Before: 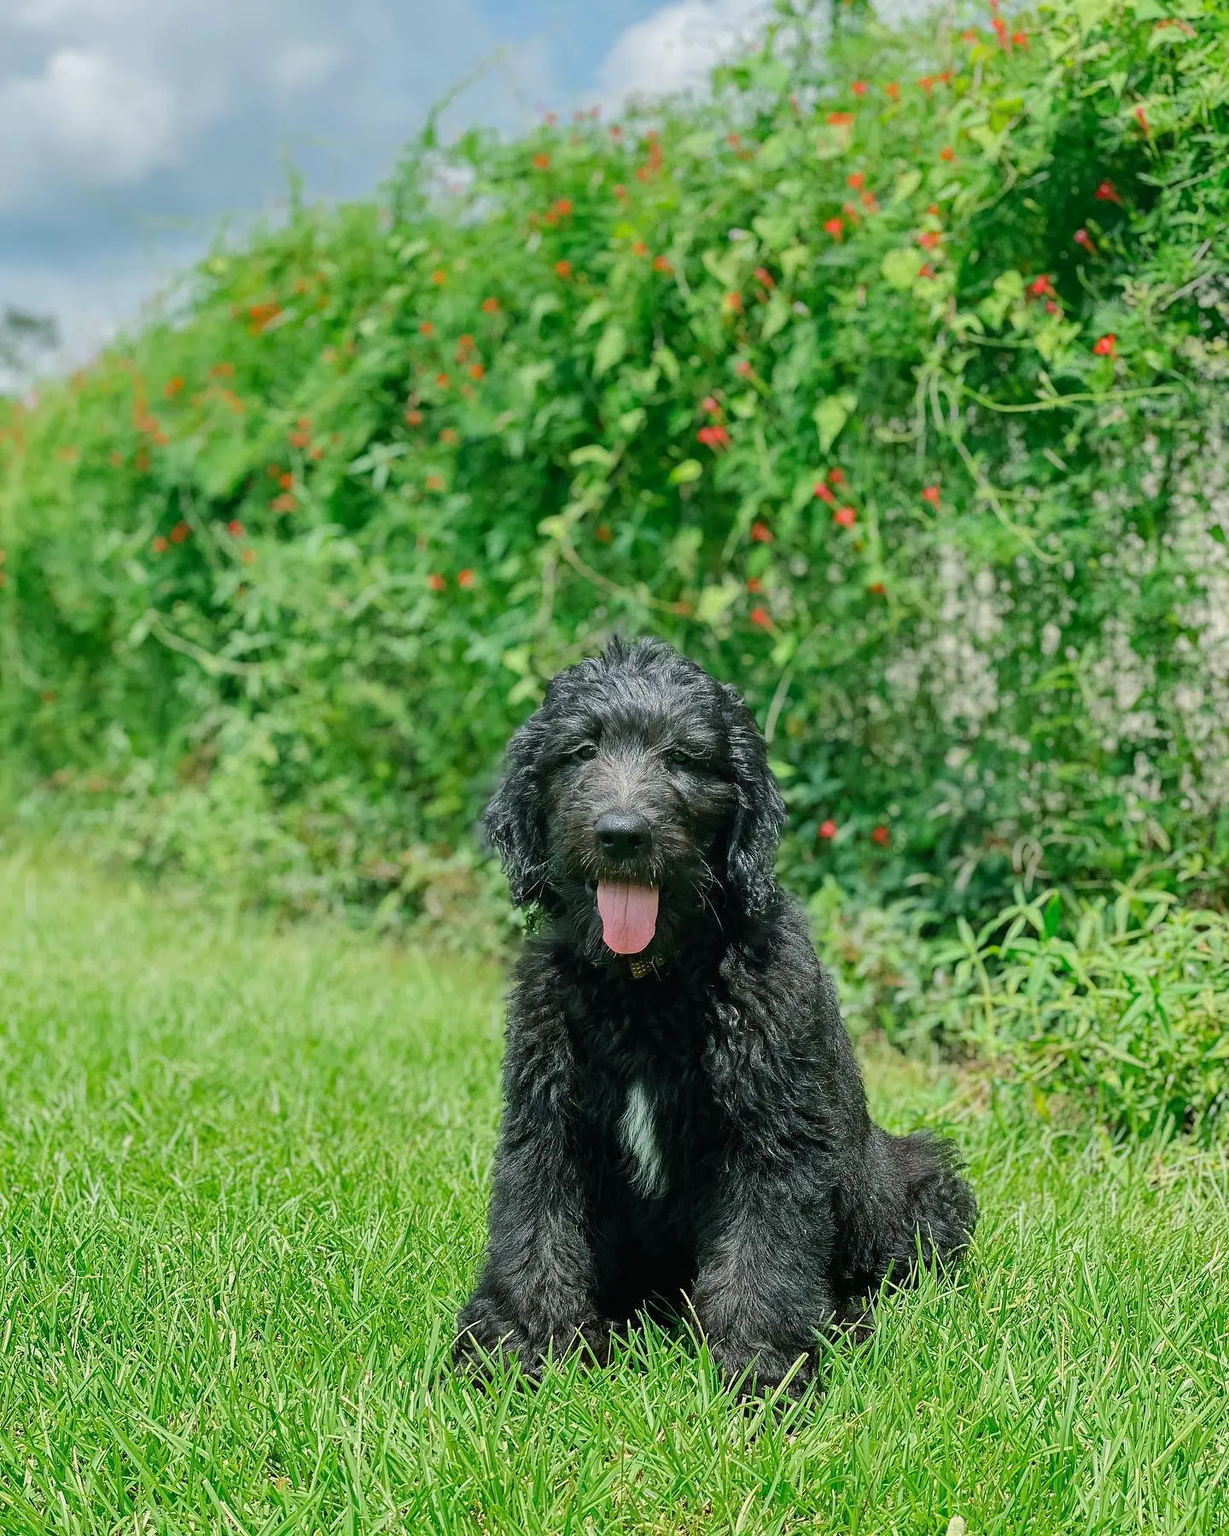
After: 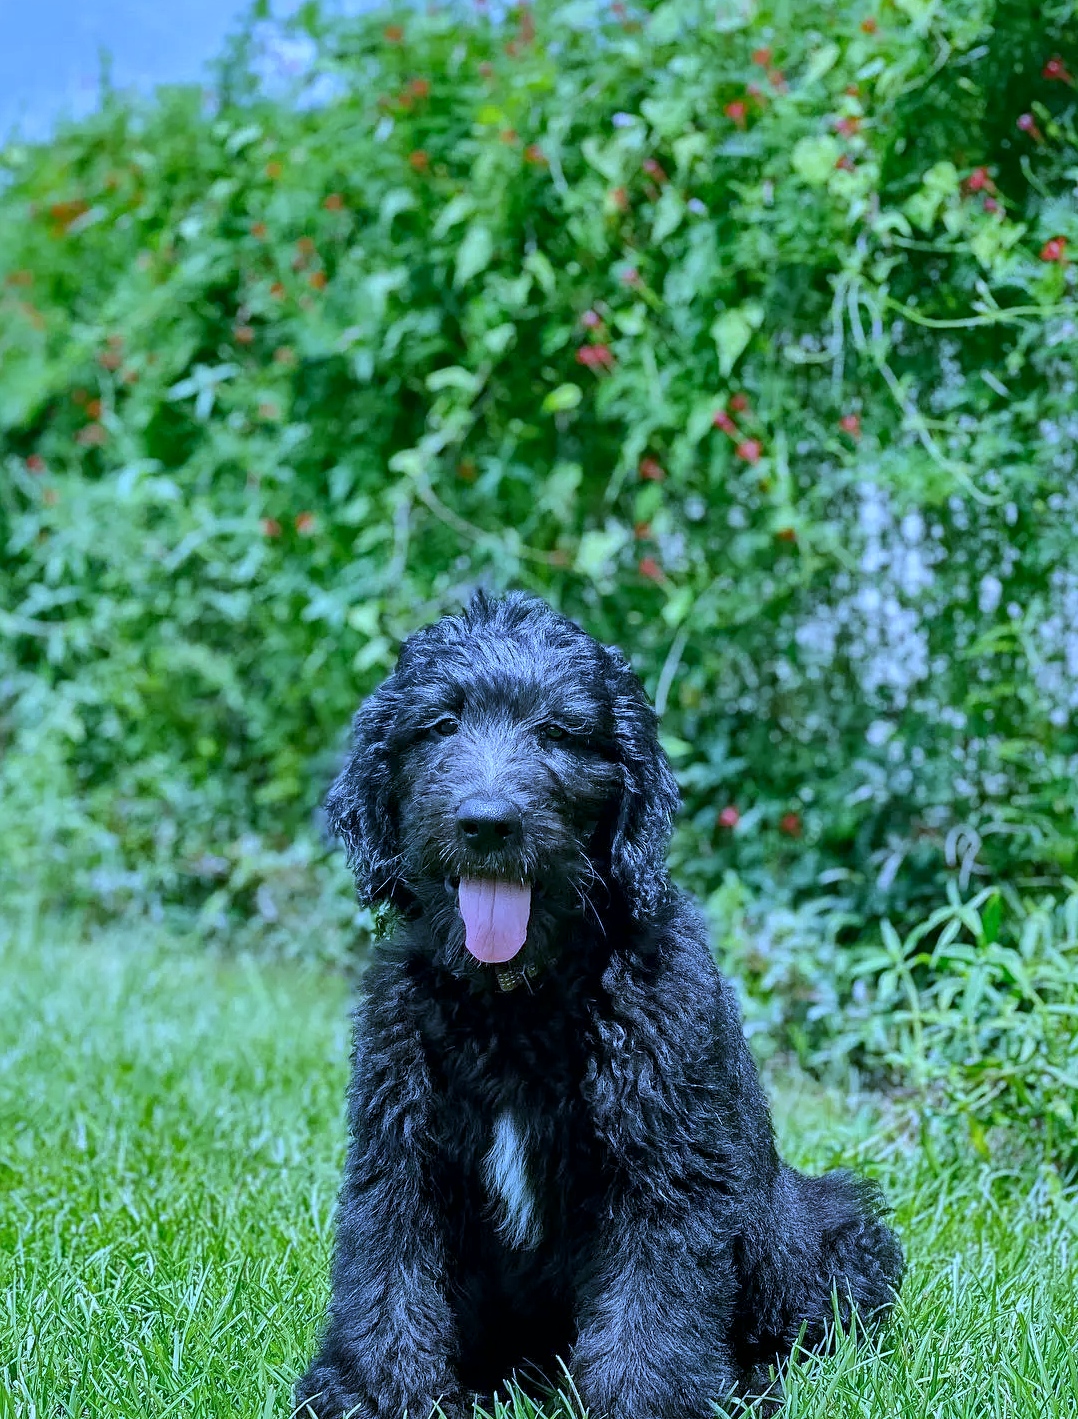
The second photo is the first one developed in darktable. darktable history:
local contrast: mode bilateral grid, contrast 20, coarseness 50, detail 148%, midtone range 0.2
white balance: red 0.766, blue 1.537
crop: left 16.768%, top 8.653%, right 8.362%, bottom 12.485%
